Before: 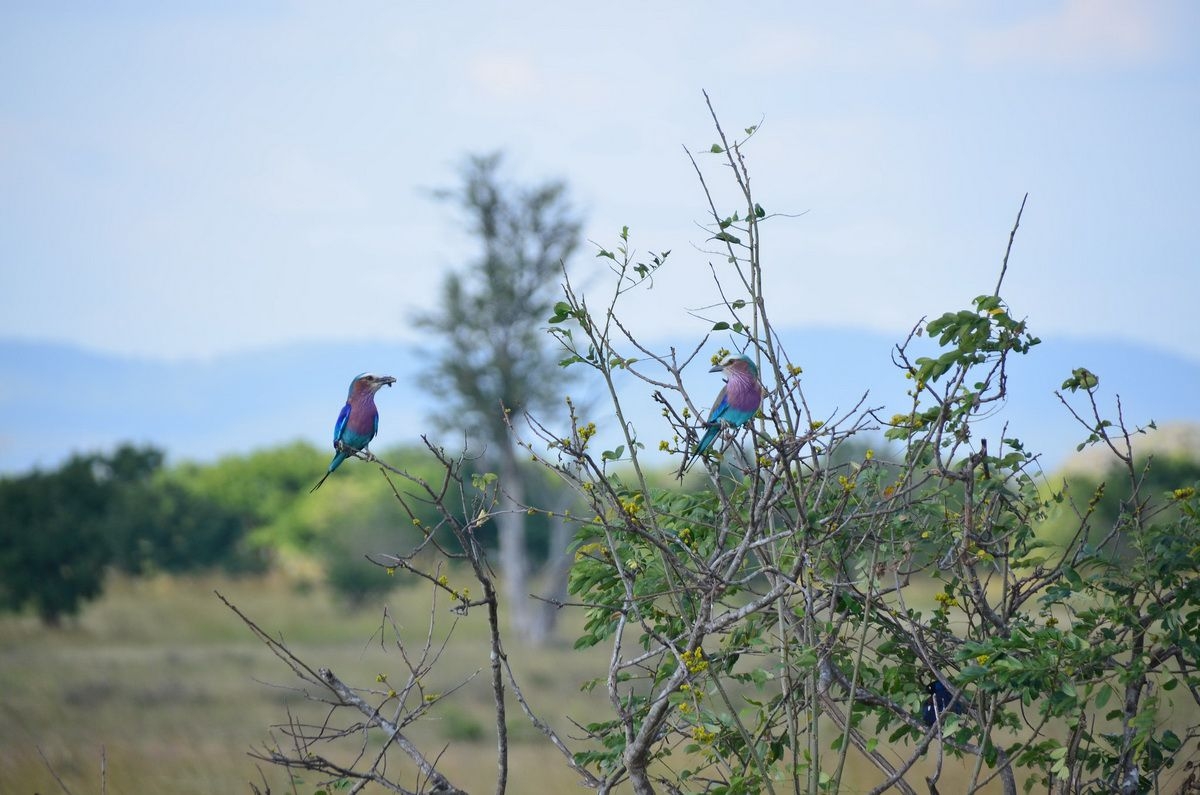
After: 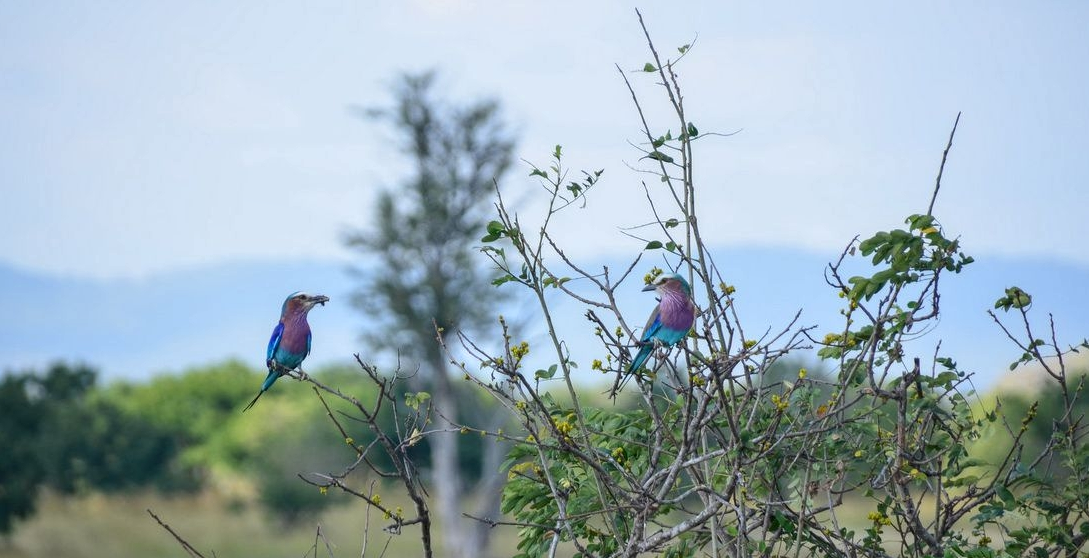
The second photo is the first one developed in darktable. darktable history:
crop: left 5.642%, top 10.306%, right 3.555%, bottom 19.465%
local contrast: on, module defaults
